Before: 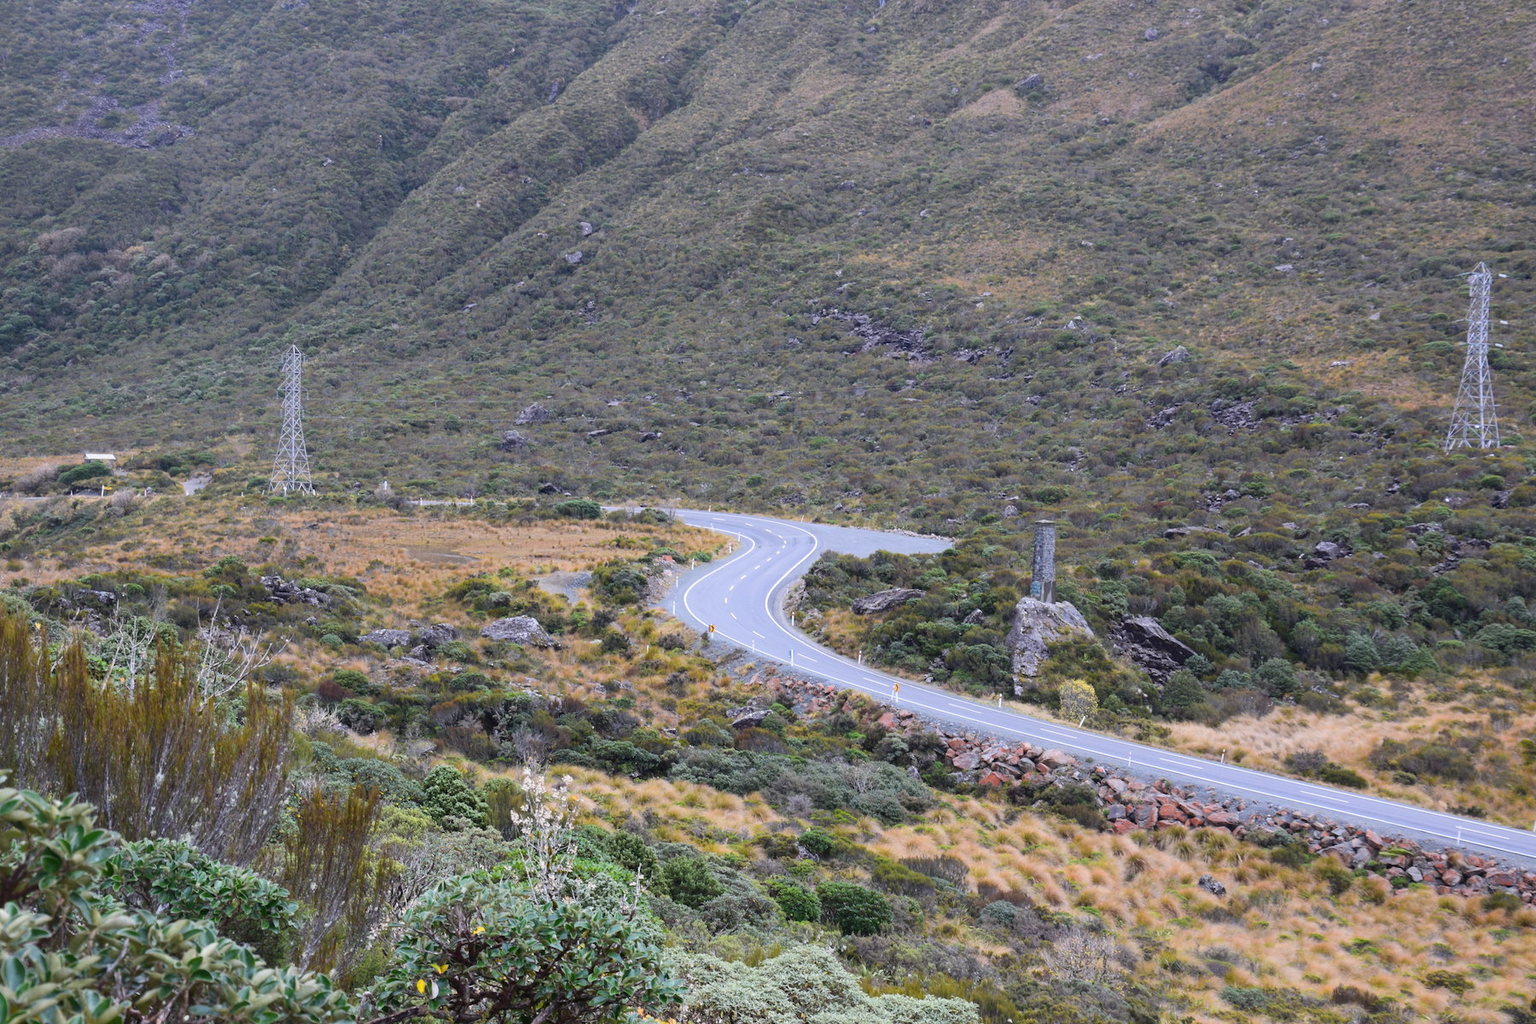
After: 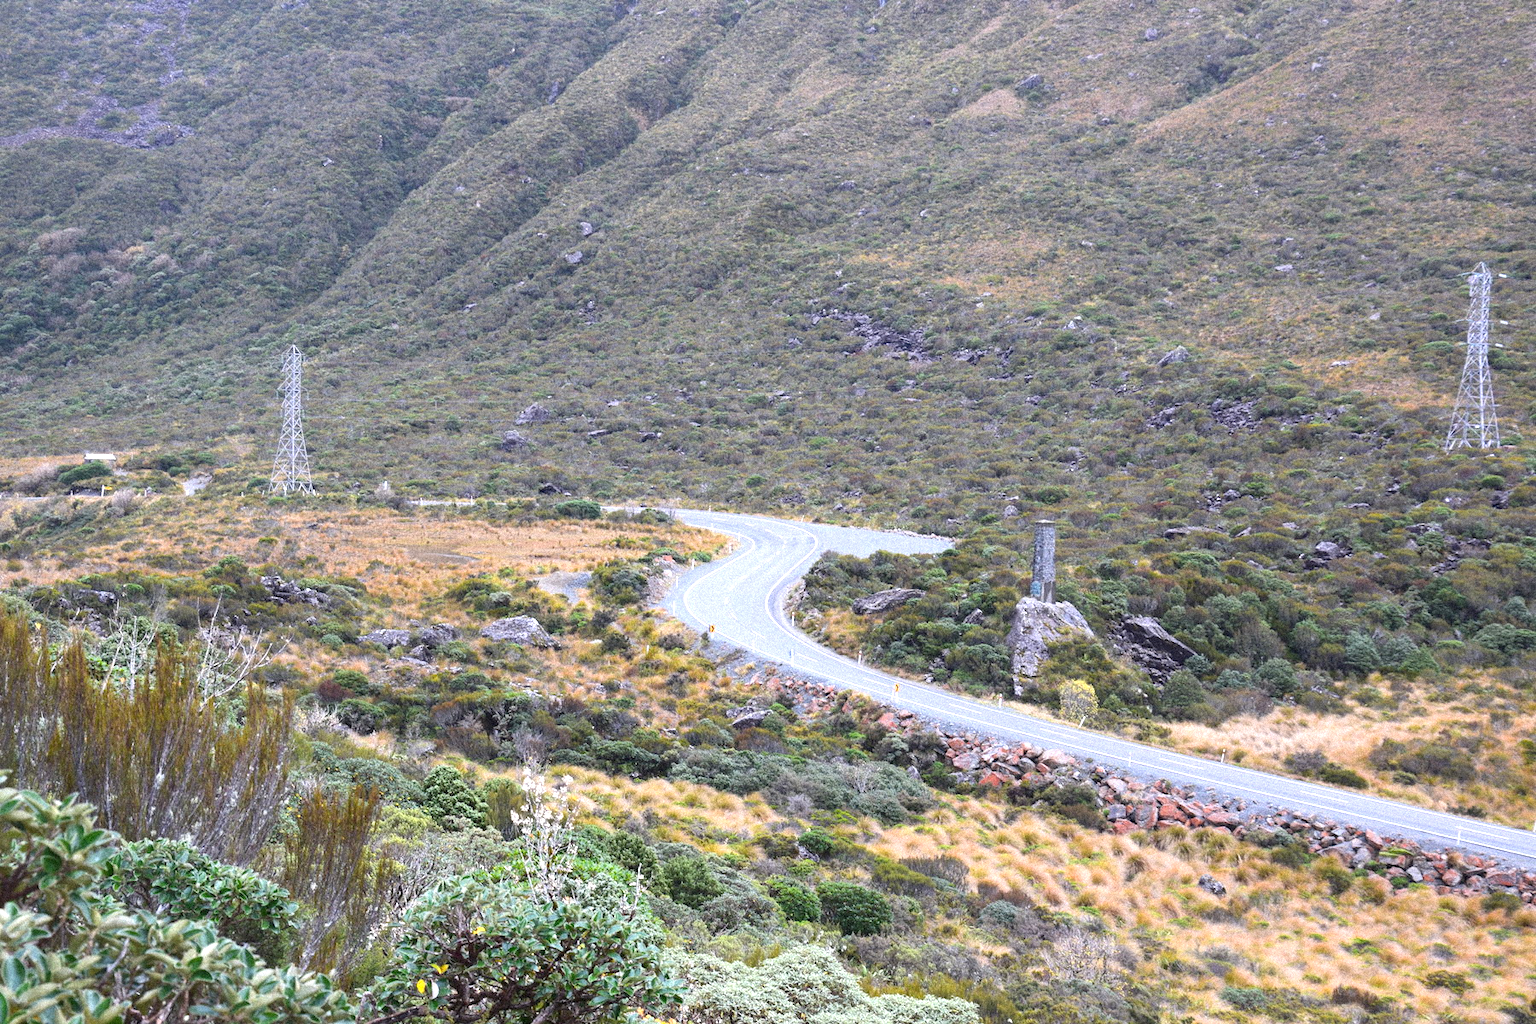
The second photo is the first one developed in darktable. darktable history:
grain: strength 35%, mid-tones bias 0%
exposure: black level correction 0, exposure 0.7 EV, compensate exposure bias true, compensate highlight preservation false
